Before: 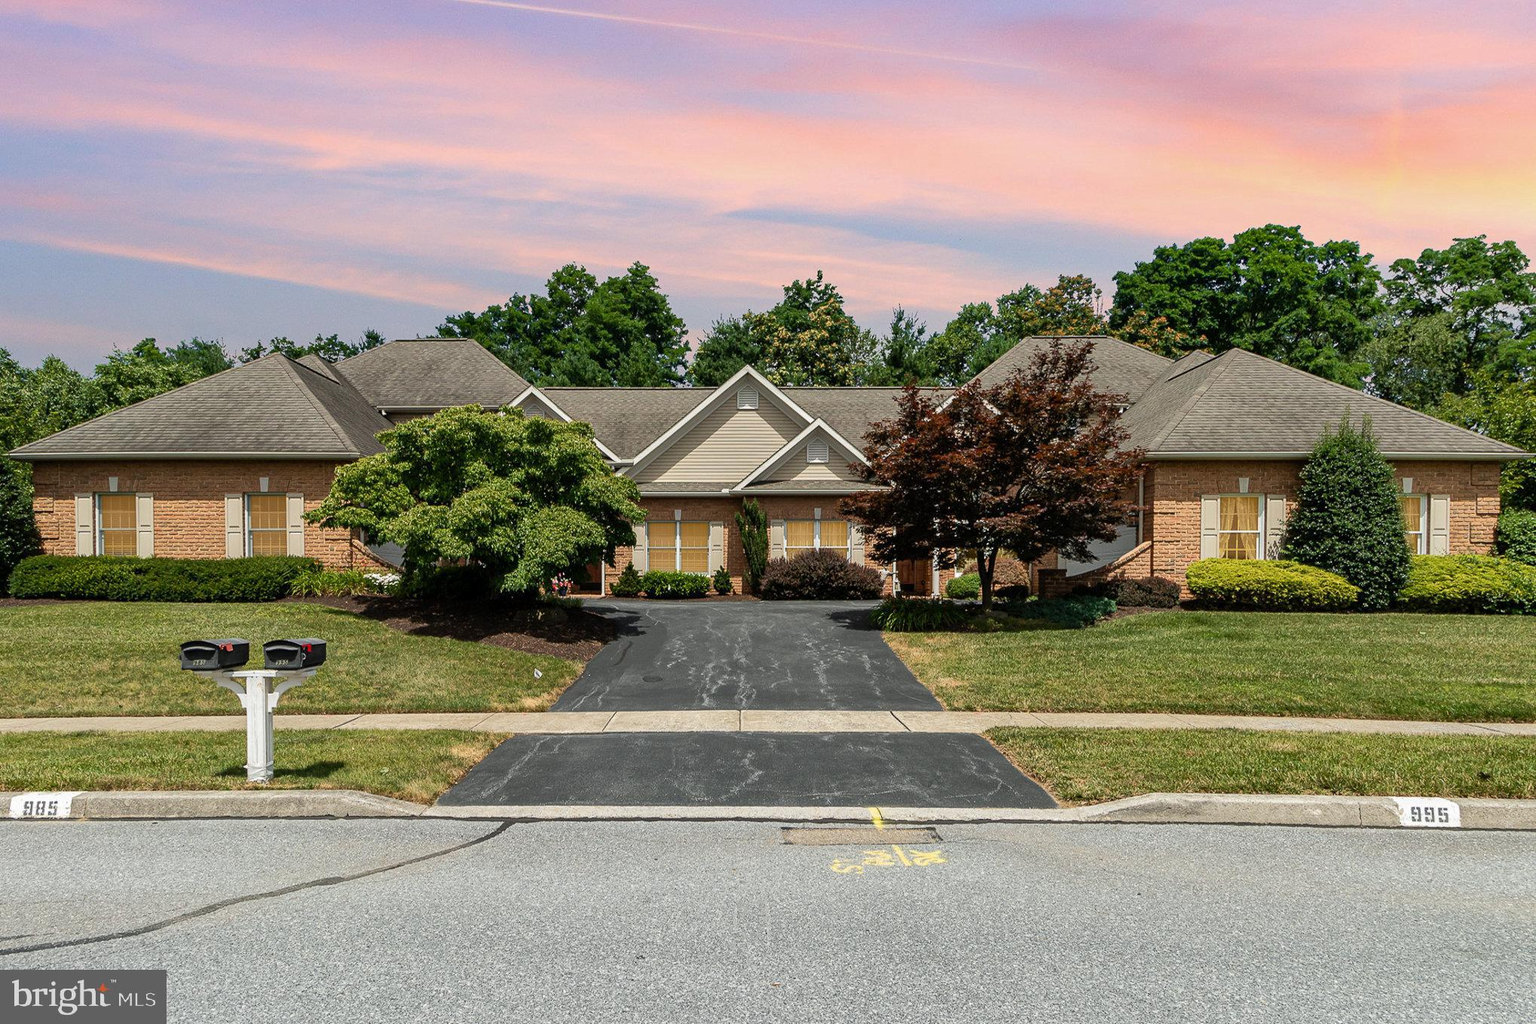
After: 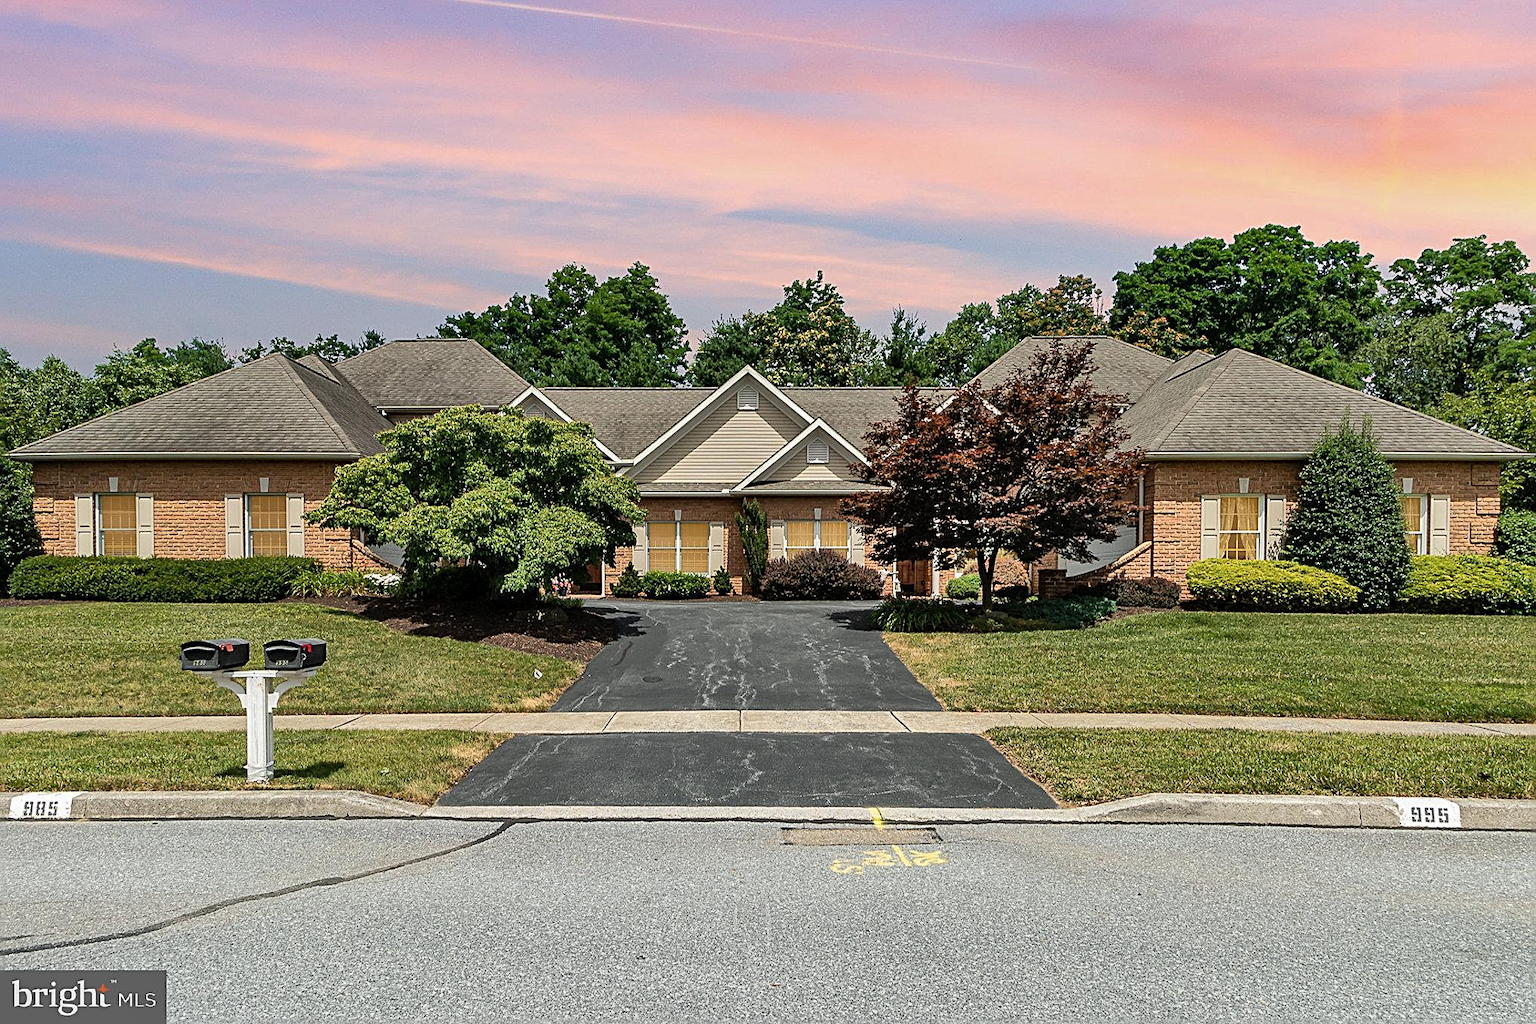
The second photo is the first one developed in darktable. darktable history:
sharpen: radius 2.535, amount 0.622
shadows and highlights: shadows 74.56, highlights -24.91, soften with gaussian
